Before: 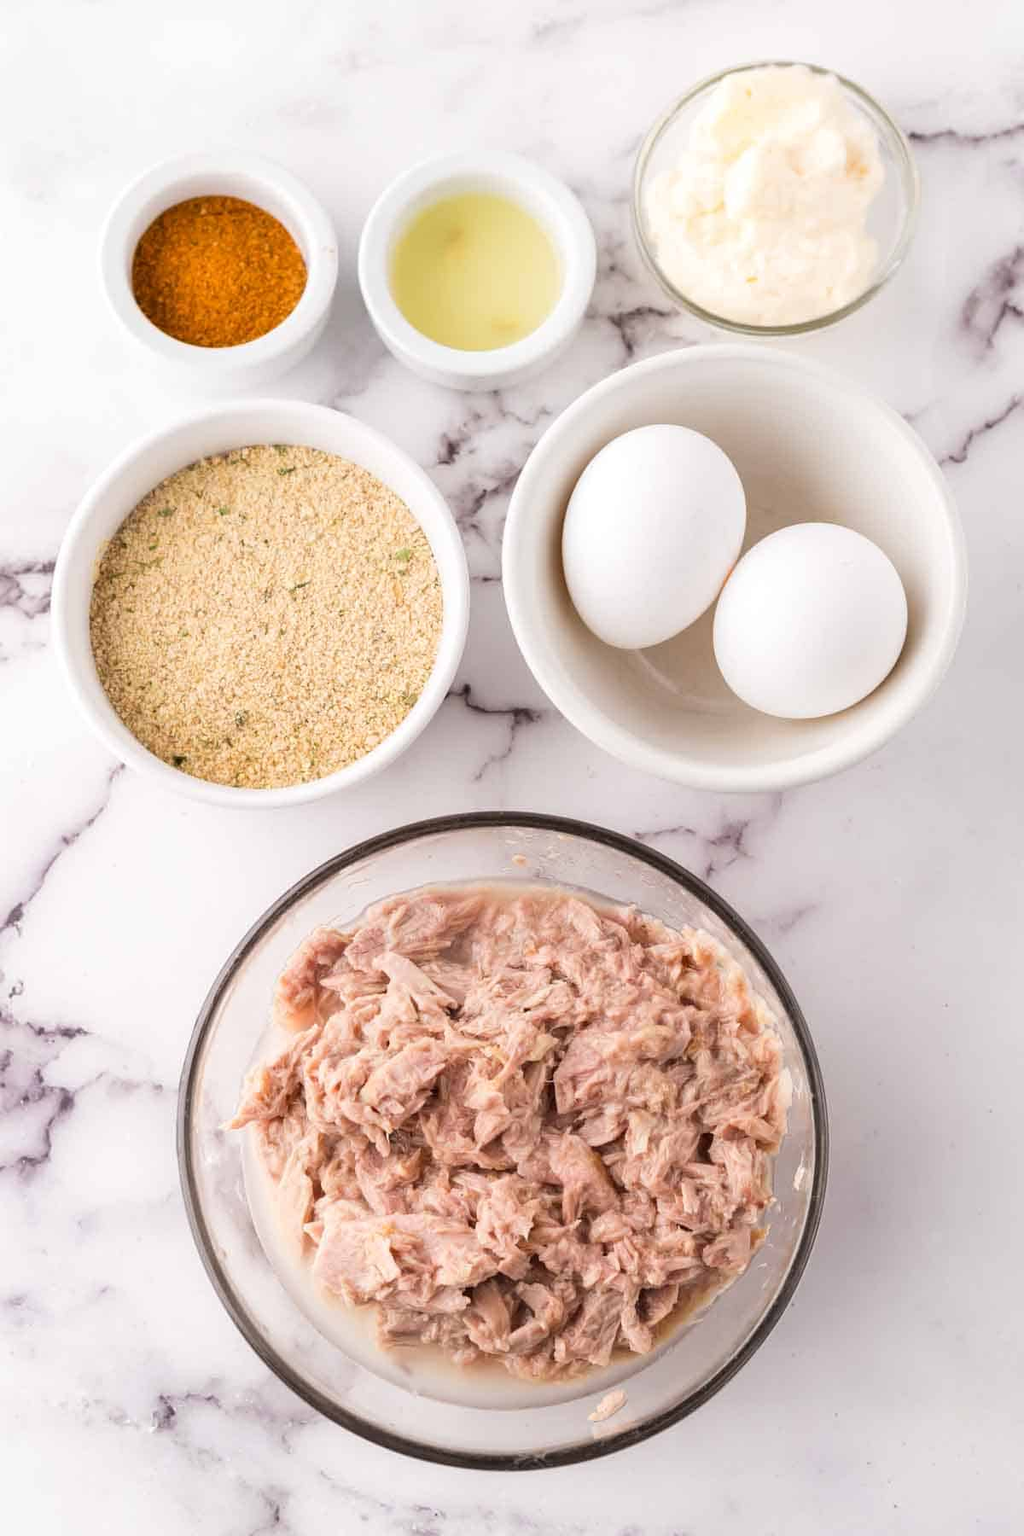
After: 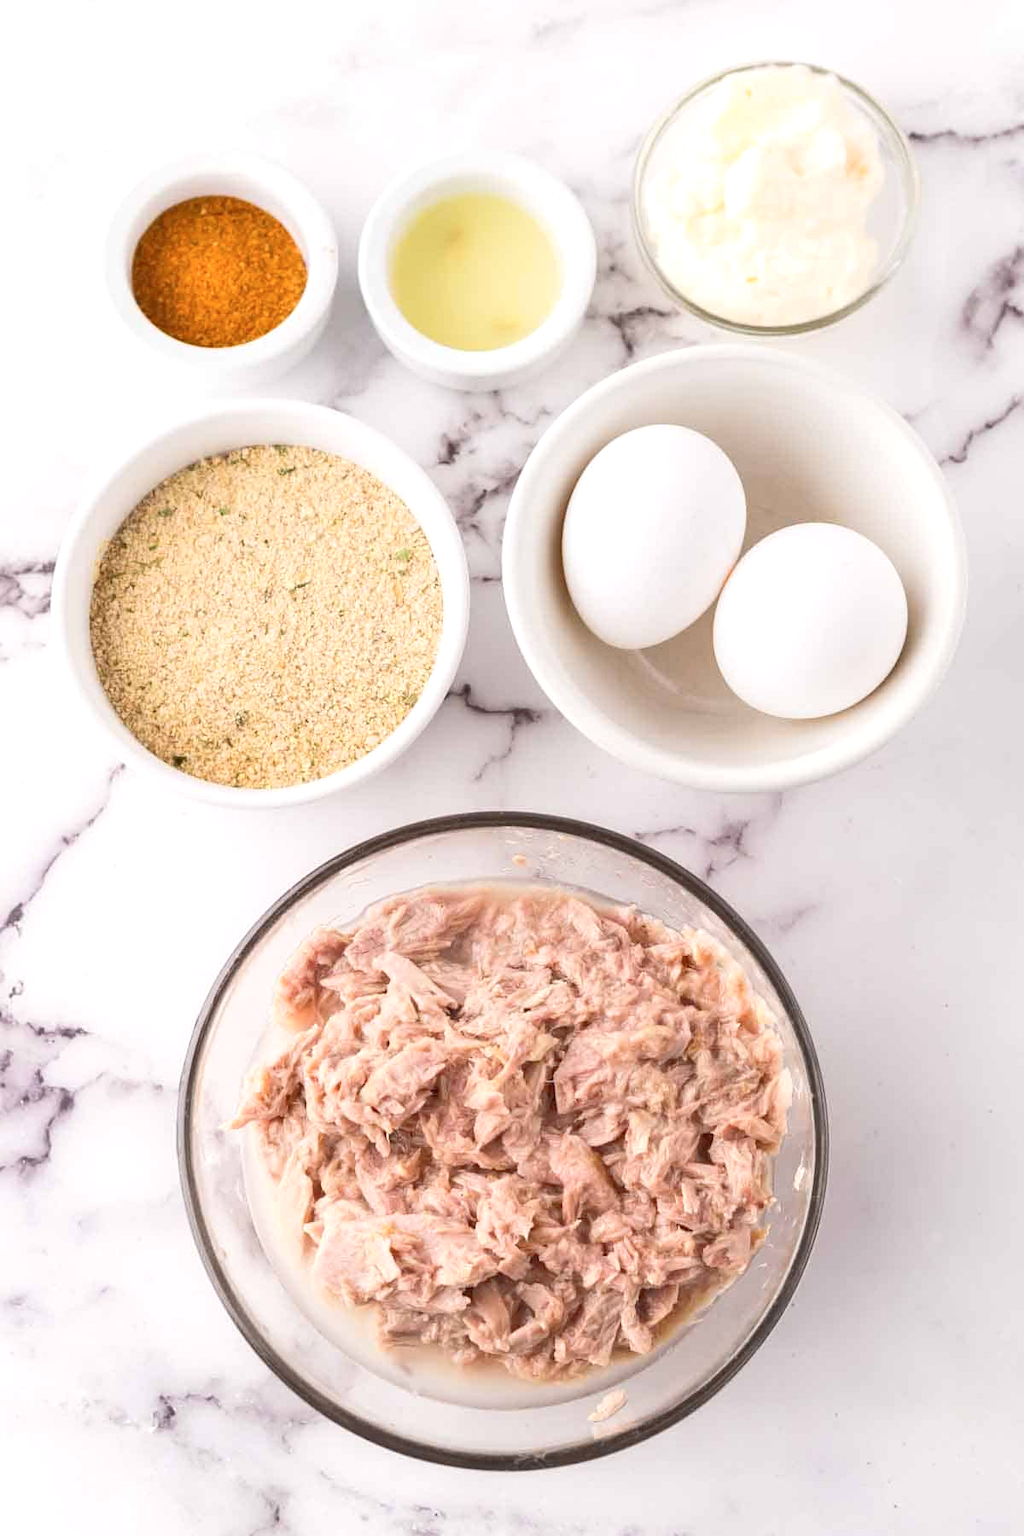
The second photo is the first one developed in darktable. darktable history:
tone equalizer: -7 EV 0.142 EV, -6 EV 0.628 EV, -5 EV 1.11 EV, -4 EV 1.32 EV, -3 EV 1.12 EV, -2 EV 0.6 EV, -1 EV 0.166 EV
shadows and highlights: shadows -12.86, white point adjustment 4.14, highlights 27.53
